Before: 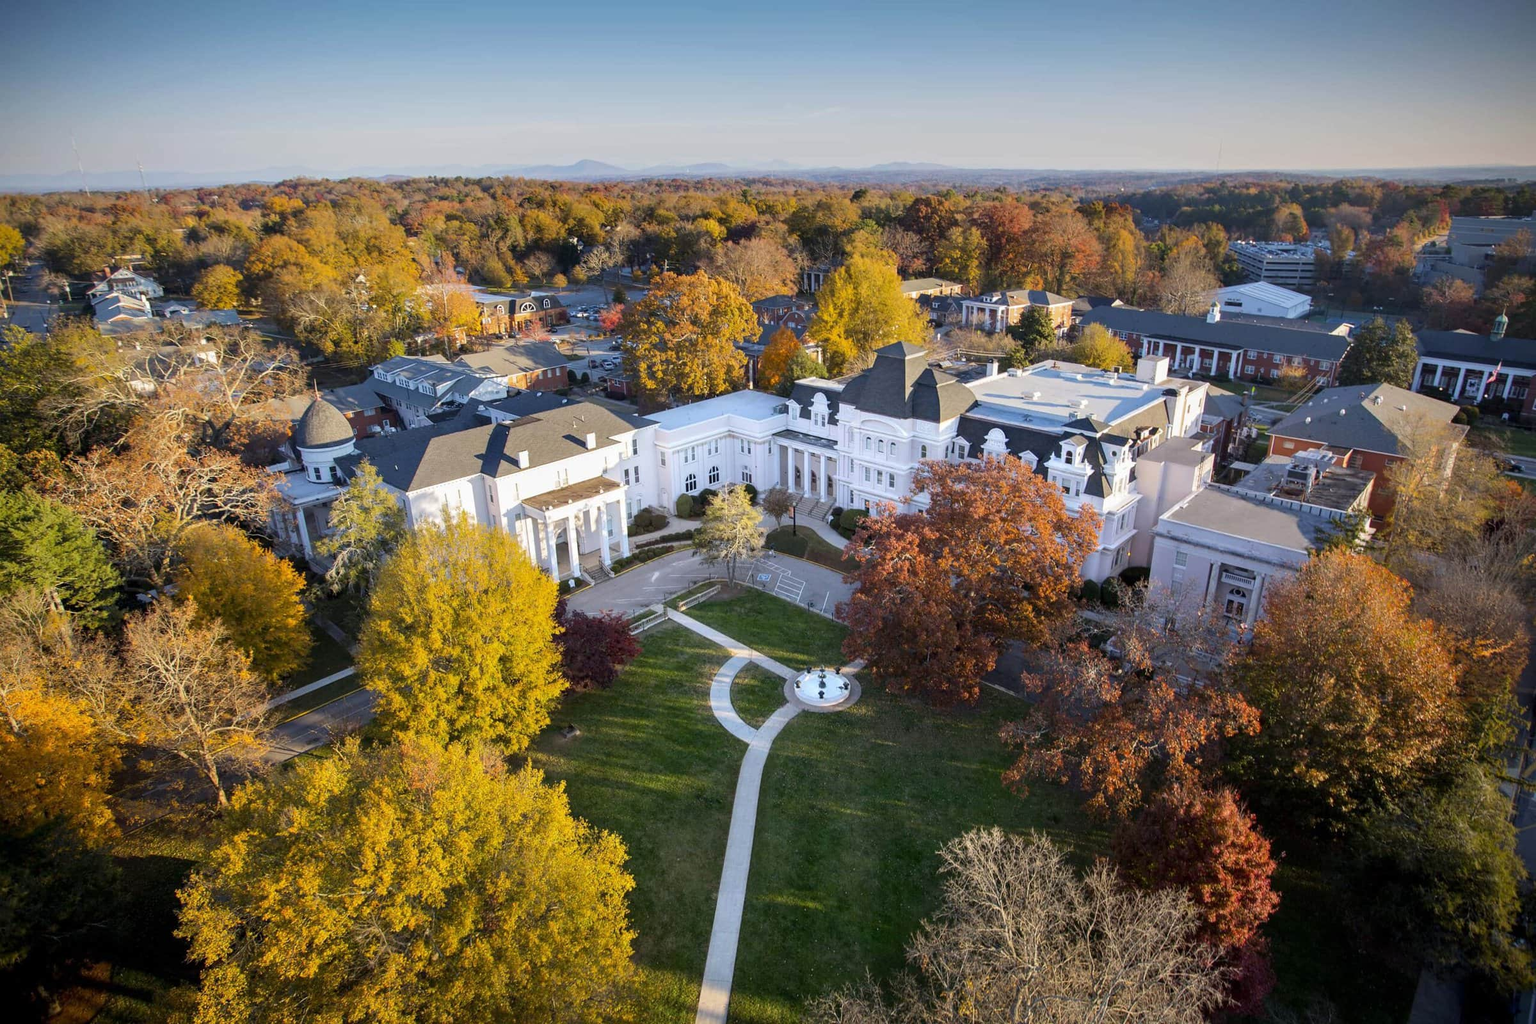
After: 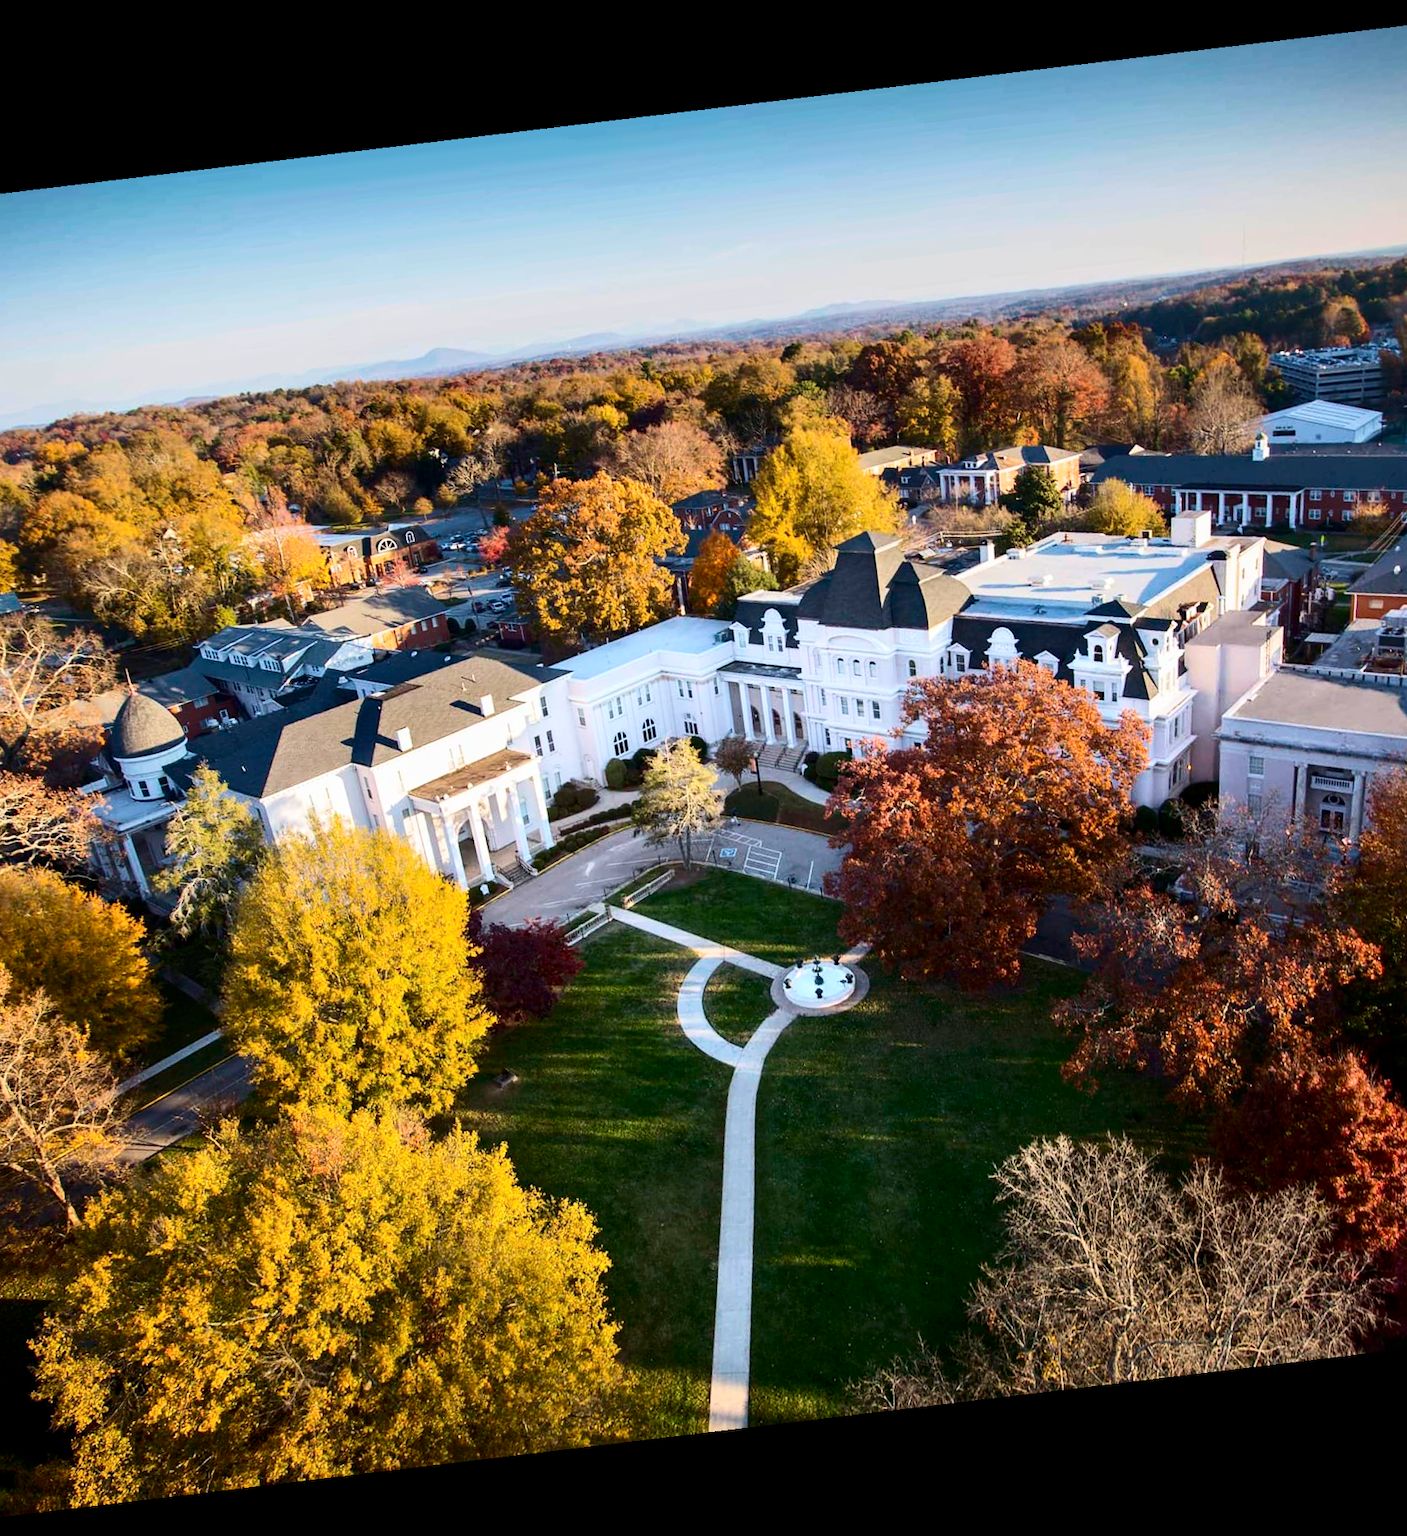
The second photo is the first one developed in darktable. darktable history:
rotate and perspective: rotation -6.83°, automatic cropping off
crop and rotate: left 15.754%, right 17.579%
velvia: strength 15%
contrast brightness saturation: contrast 0.28
